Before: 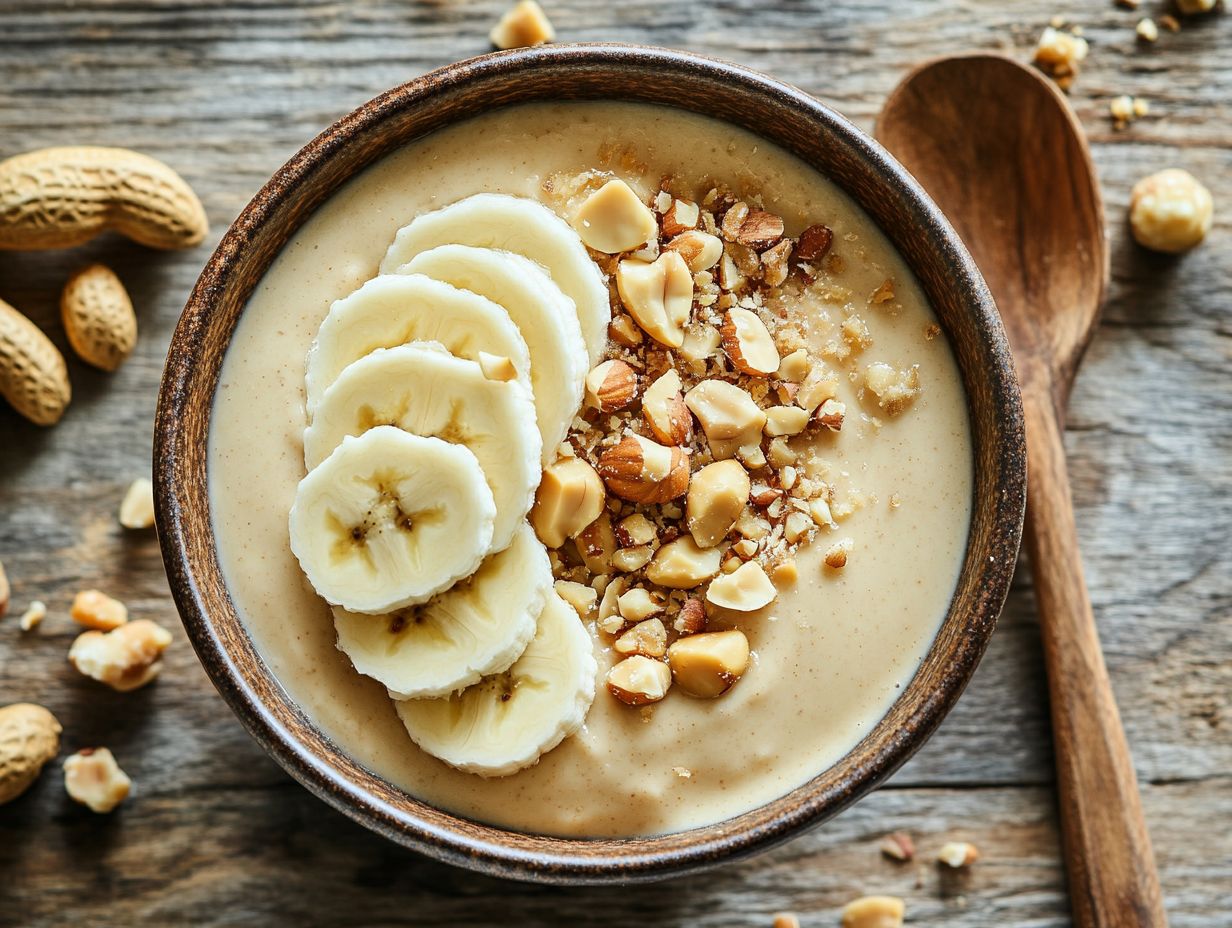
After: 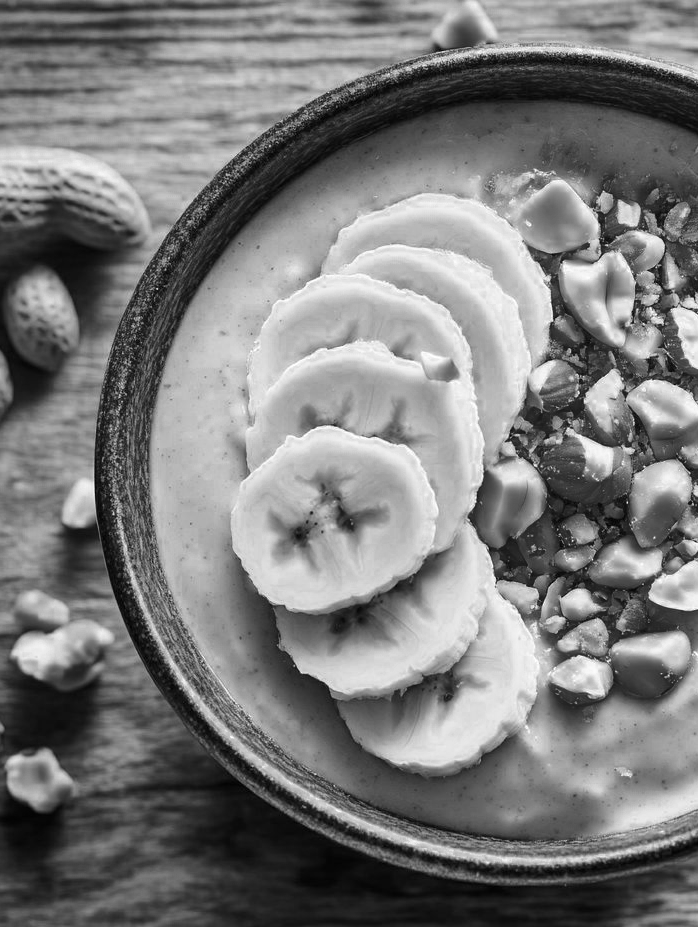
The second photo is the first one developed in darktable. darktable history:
color zones: curves: ch0 [(0.002, 0.589) (0.107, 0.484) (0.146, 0.249) (0.217, 0.352) (0.309, 0.525) (0.39, 0.404) (0.455, 0.169) (0.597, 0.055) (0.724, 0.212) (0.775, 0.691) (0.869, 0.571) (1, 0.587)]; ch1 [(0, 0) (0.143, 0) (0.286, 0) (0.429, 0) (0.571, 0) (0.714, 0) (0.857, 0)]
crop: left 4.718%, right 38.617%
